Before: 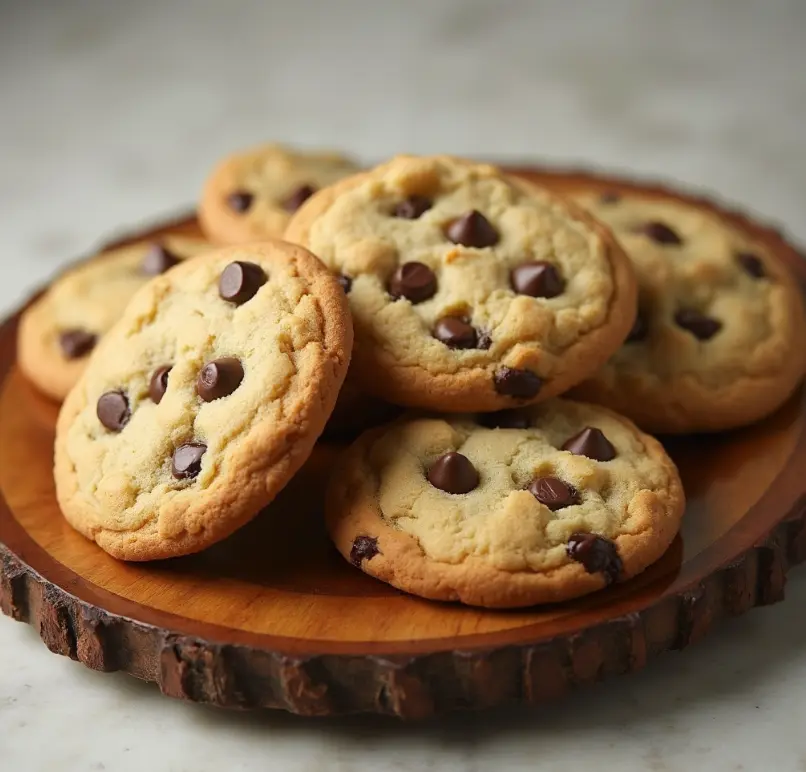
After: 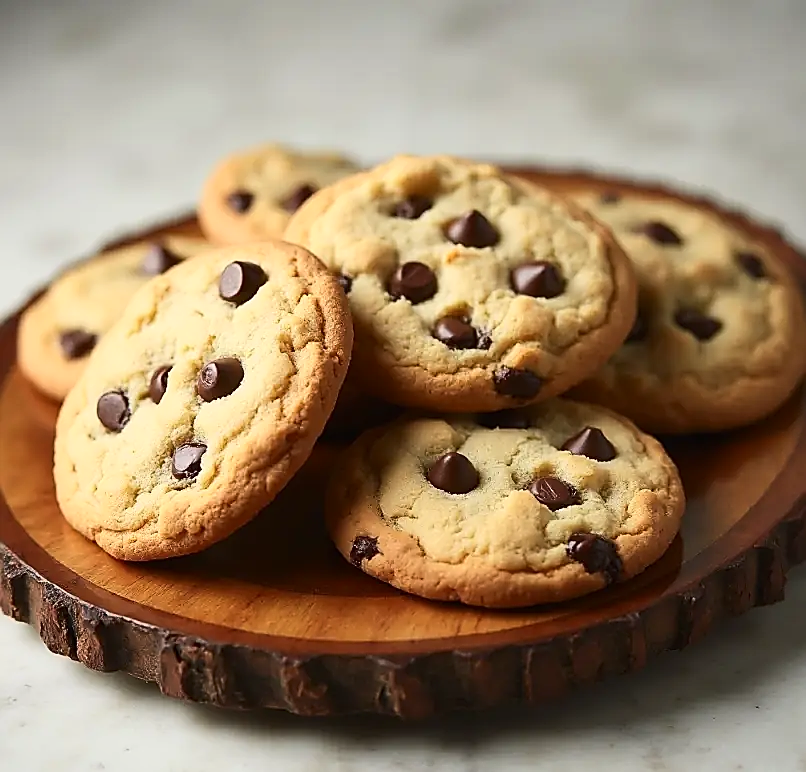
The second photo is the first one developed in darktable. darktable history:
sharpen: radius 1.4, amount 1.25, threshold 0.7
shadows and highlights: shadows 37.27, highlights -28.18, soften with gaussian
contrast brightness saturation: contrast 0.24, brightness 0.09
